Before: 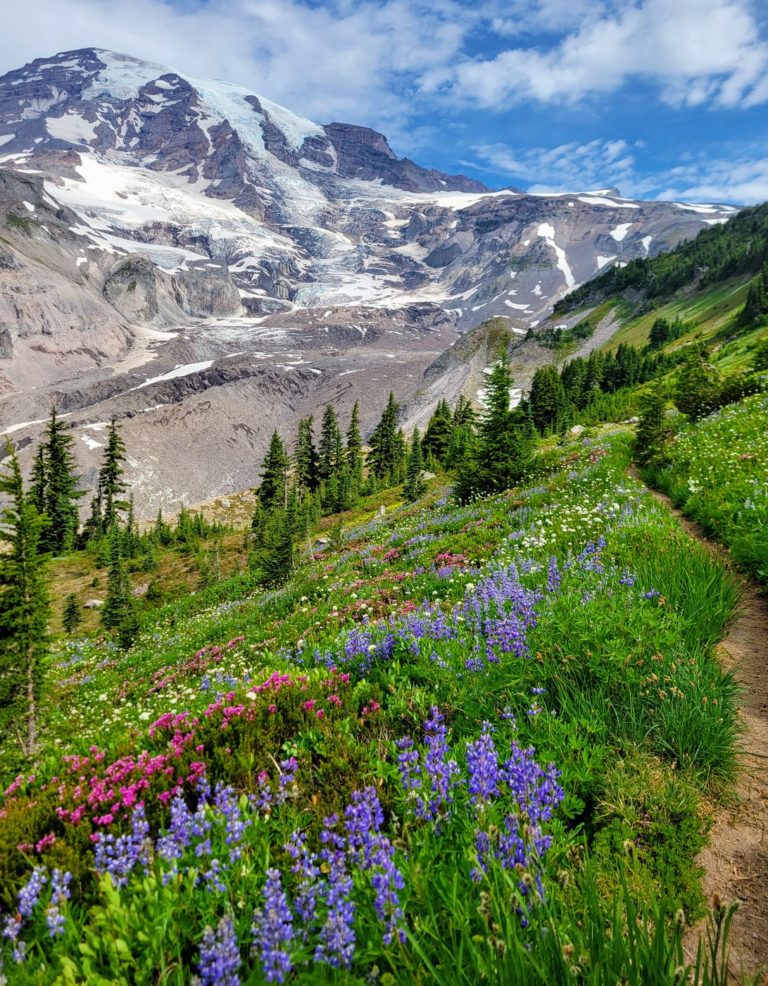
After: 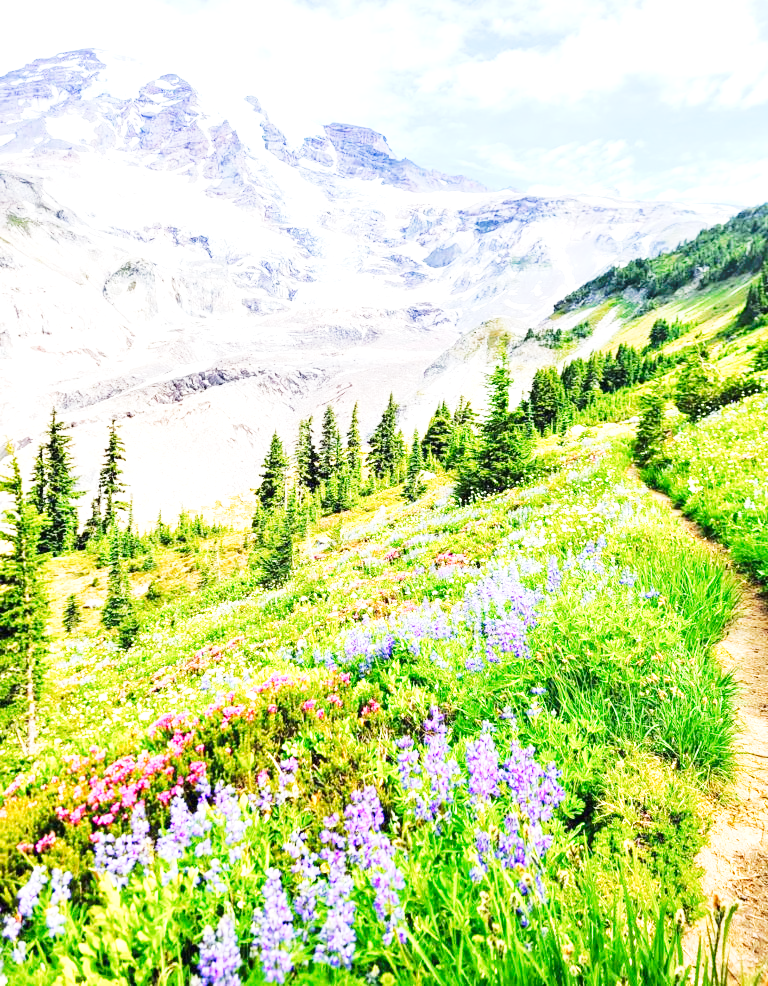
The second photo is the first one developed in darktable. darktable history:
exposure: black level correction 0, exposure 1.6 EV, compensate exposure bias true, compensate highlight preservation false
tone curve: curves: ch0 [(0, 0) (0.003, 0.003) (0.011, 0.013) (0.025, 0.029) (0.044, 0.052) (0.069, 0.081) (0.1, 0.116) (0.136, 0.158) (0.177, 0.207) (0.224, 0.268) (0.277, 0.373) (0.335, 0.465) (0.399, 0.565) (0.468, 0.674) (0.543, 0.79) (0.623, 0.853) (0.709, 0.918) (0.801, 0.956) (0.898, 0.977) (1, 1)], preserve colors none
tone equalizer: -8 EV -1.84 EV, -7 EV -1.16 EV, -6 EV -1.62 EV, smoothing diameter 25%, edges refinement/feathering 10, preserve details guided filter
